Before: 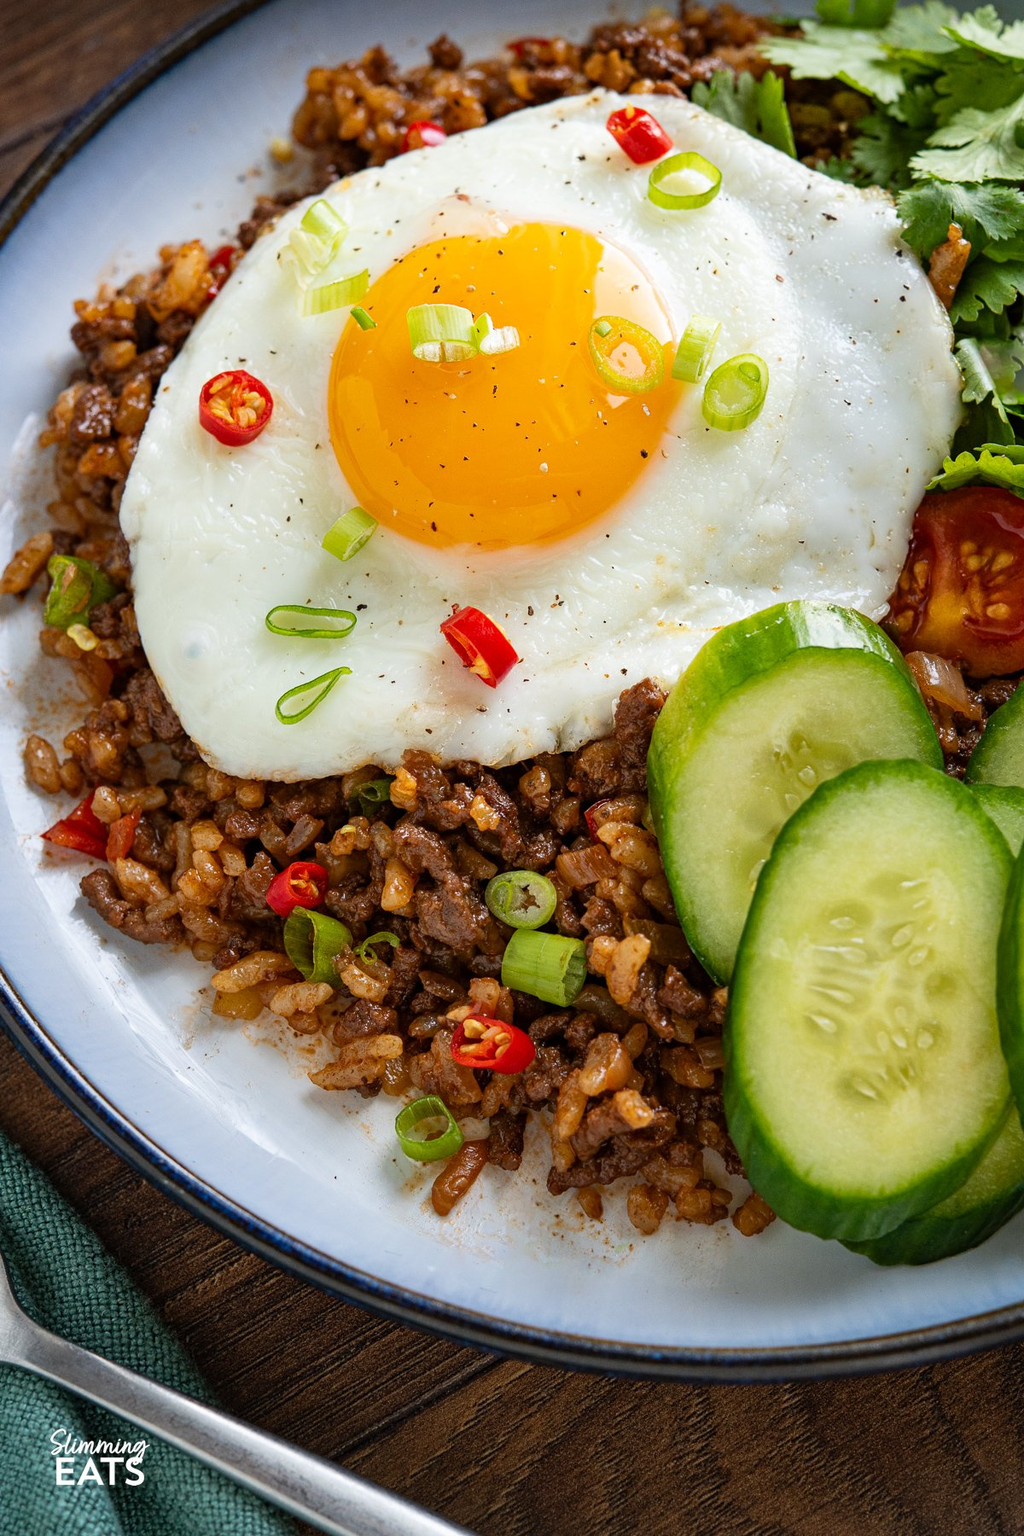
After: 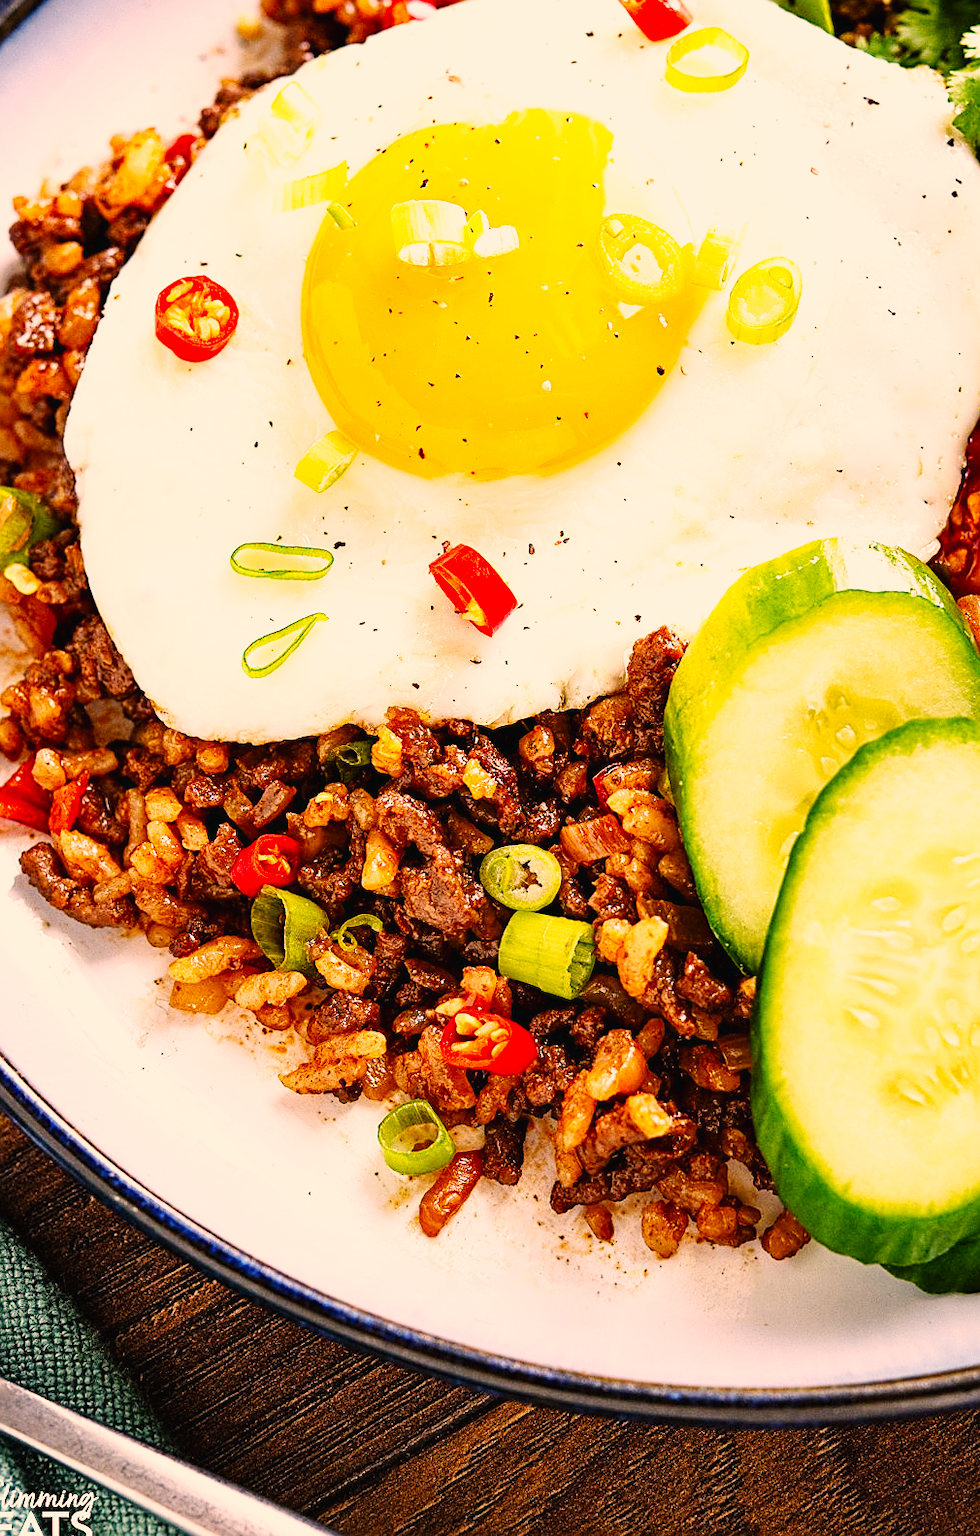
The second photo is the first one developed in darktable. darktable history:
color correction: highlights a* 17.72, highlights b* 18.42
crop: left 6.203%, top 8.336%, right 9.545%, bottom 3.683%
sharpen: on, module defaults
base curve: curves: ch0 [(0, 0.003) (0.001, 0.002) (0.006, 0.004) (0.02, 0.022) (0.048, 0.086) (0.094, 0.234) (0.162, 0.431) (0.258, 0.629) (0.385, 0.8) (0.548, 0.918) (0.751, 0.988) (1, 1)], exposure shift 0.01, preserve colors none
